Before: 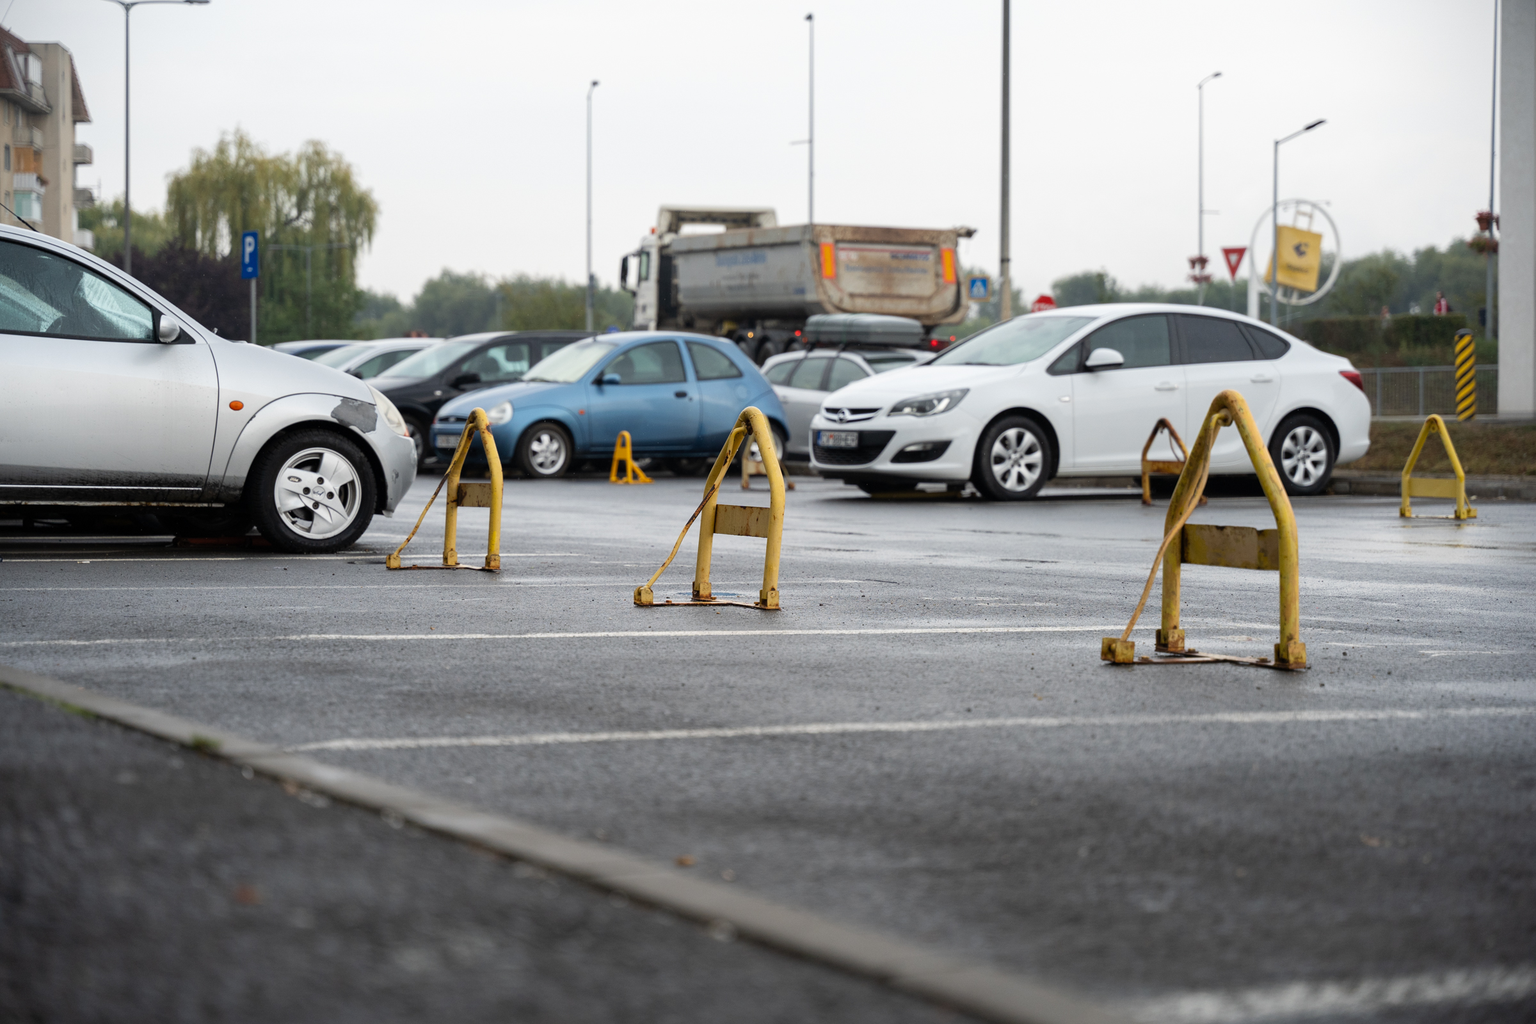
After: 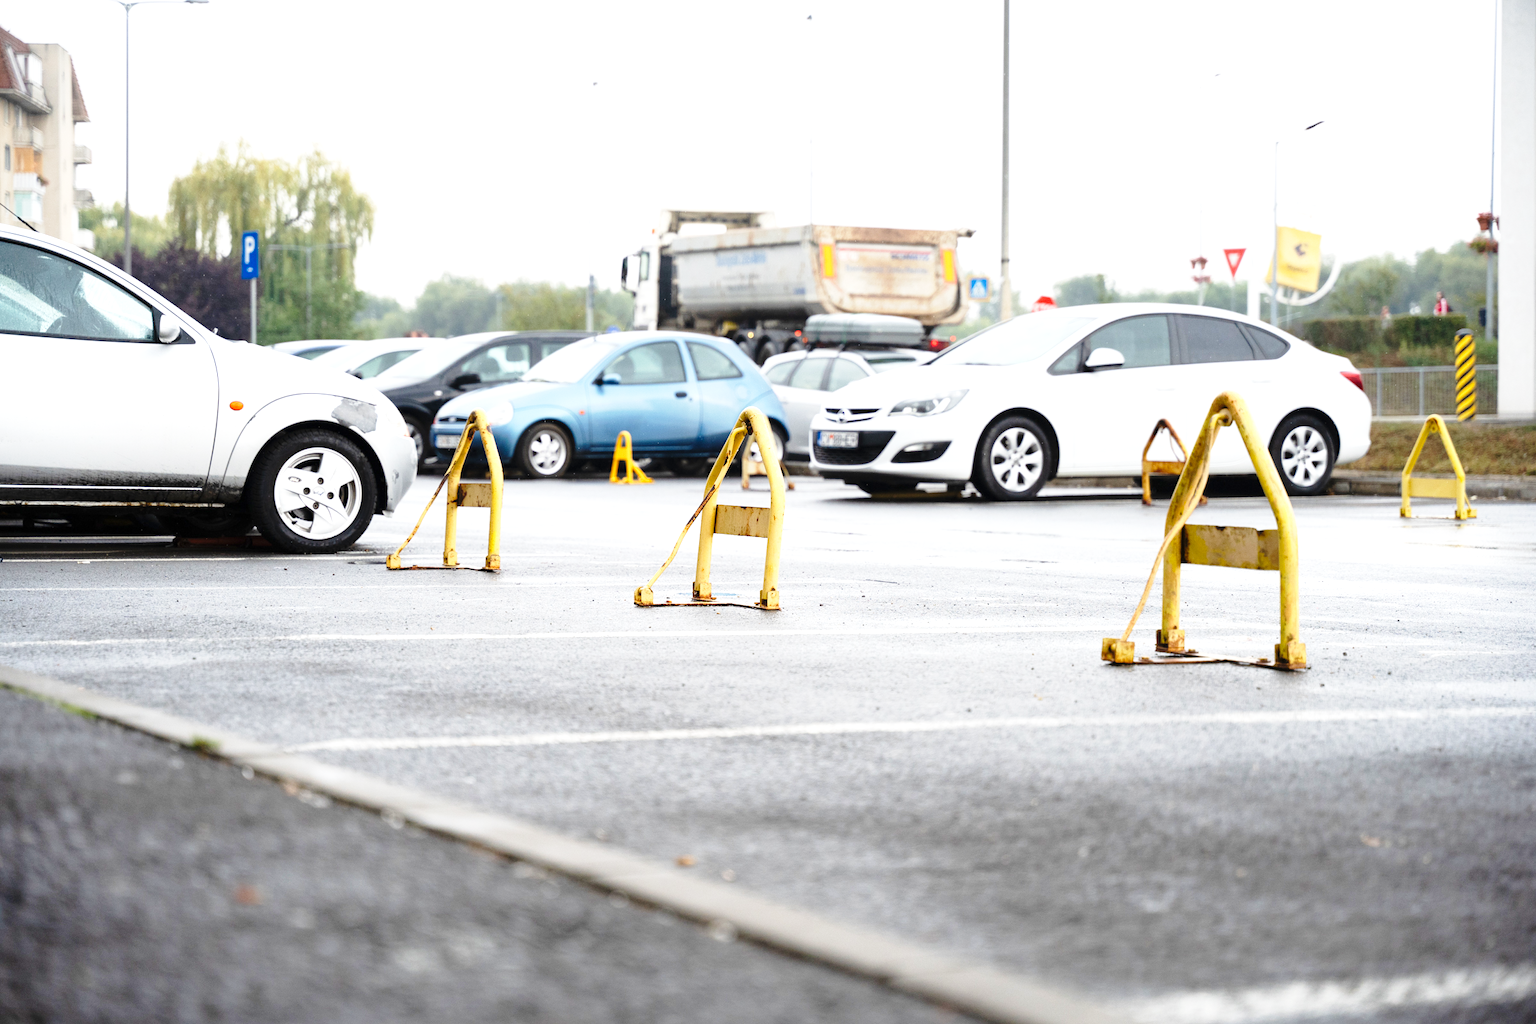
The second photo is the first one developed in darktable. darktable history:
base curve: curves: ch0 [(0, 0) (0.028, 0.03) (0.121, 0.232) (0.46, 0.748) (0.859, 0.968) (1, 1)], preserve colors none
exposure: exposure 1 EV, compensate highlight preservation false
